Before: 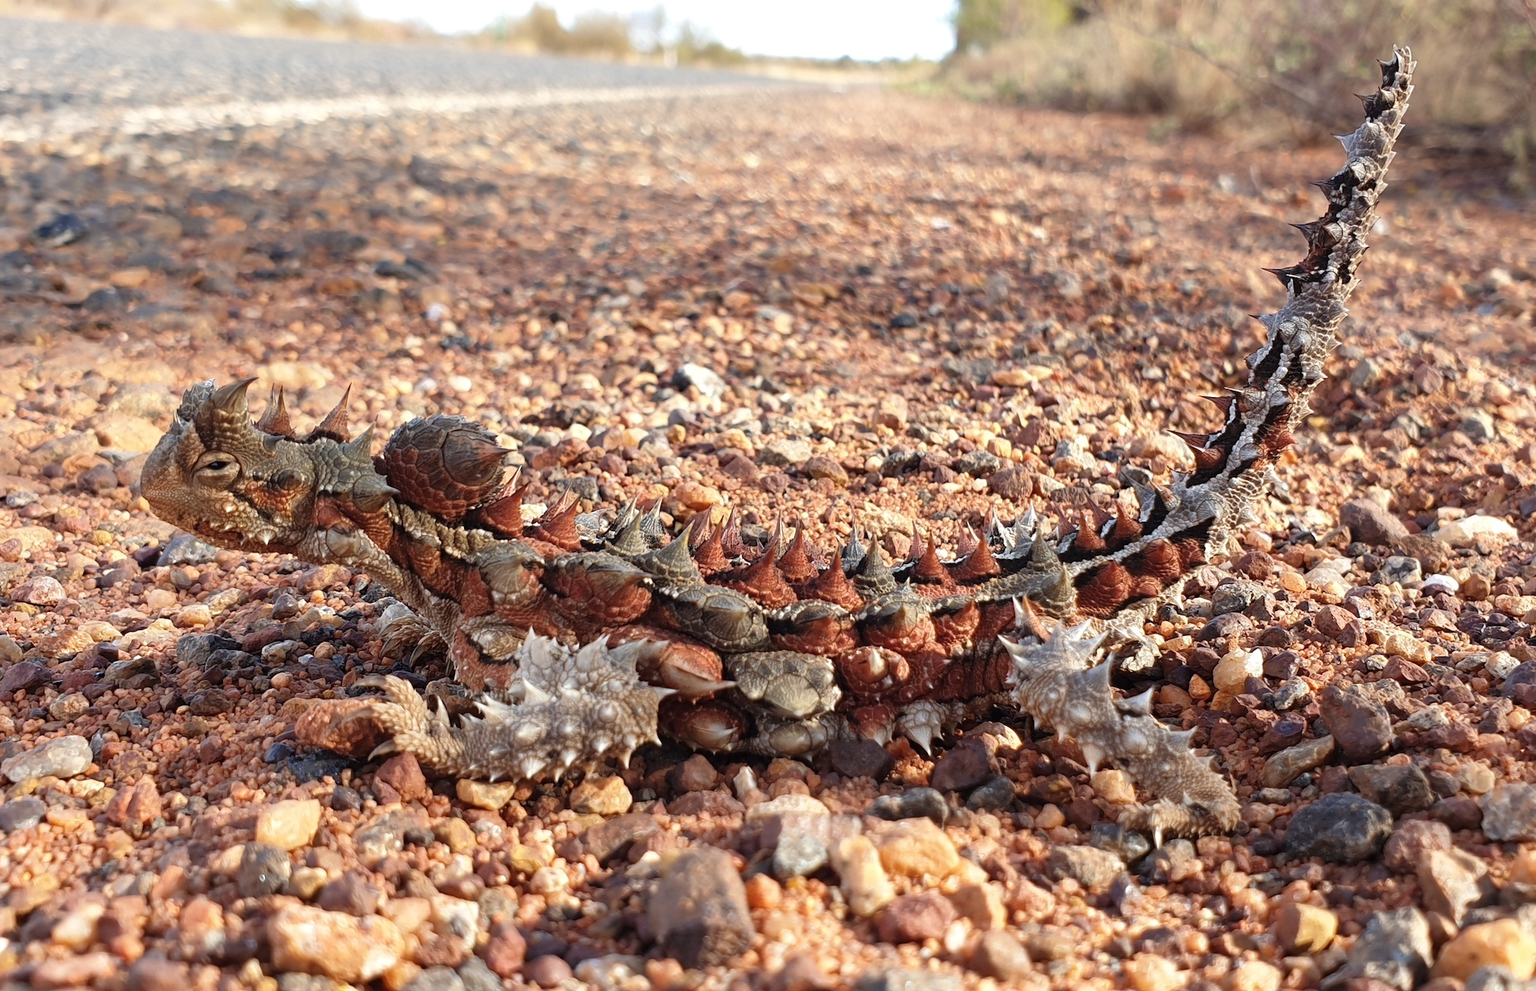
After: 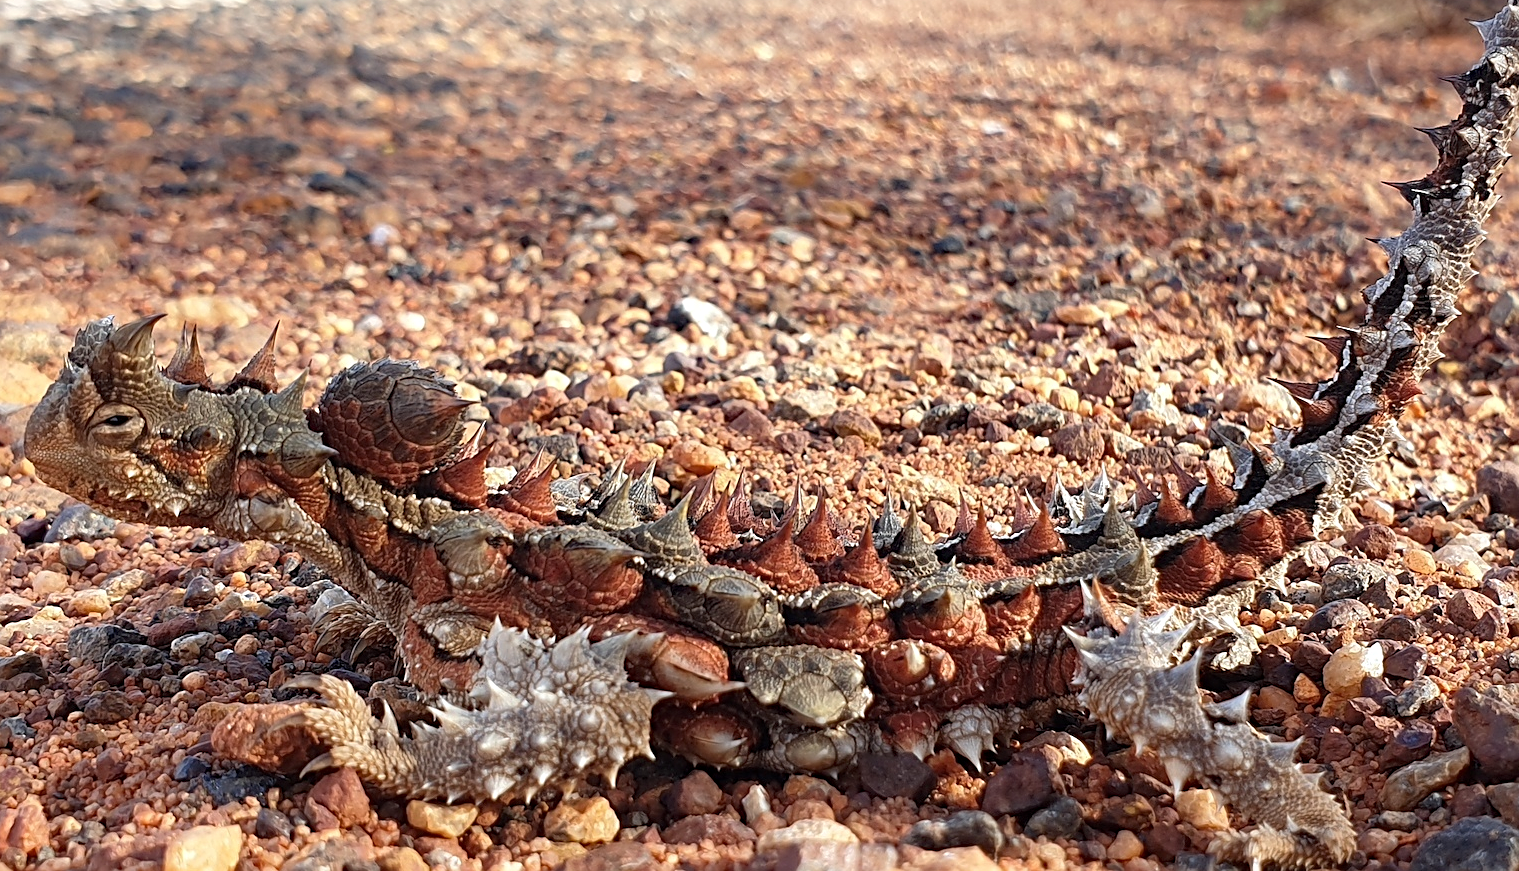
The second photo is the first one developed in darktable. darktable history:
sharpen: on, module defaults
crop: left 7.857%, top 11.941%, right 10.457%, bottom 15.422%
haze removal: compatibility mode true, adaptive false
exposure: compensate highlight preservation false
